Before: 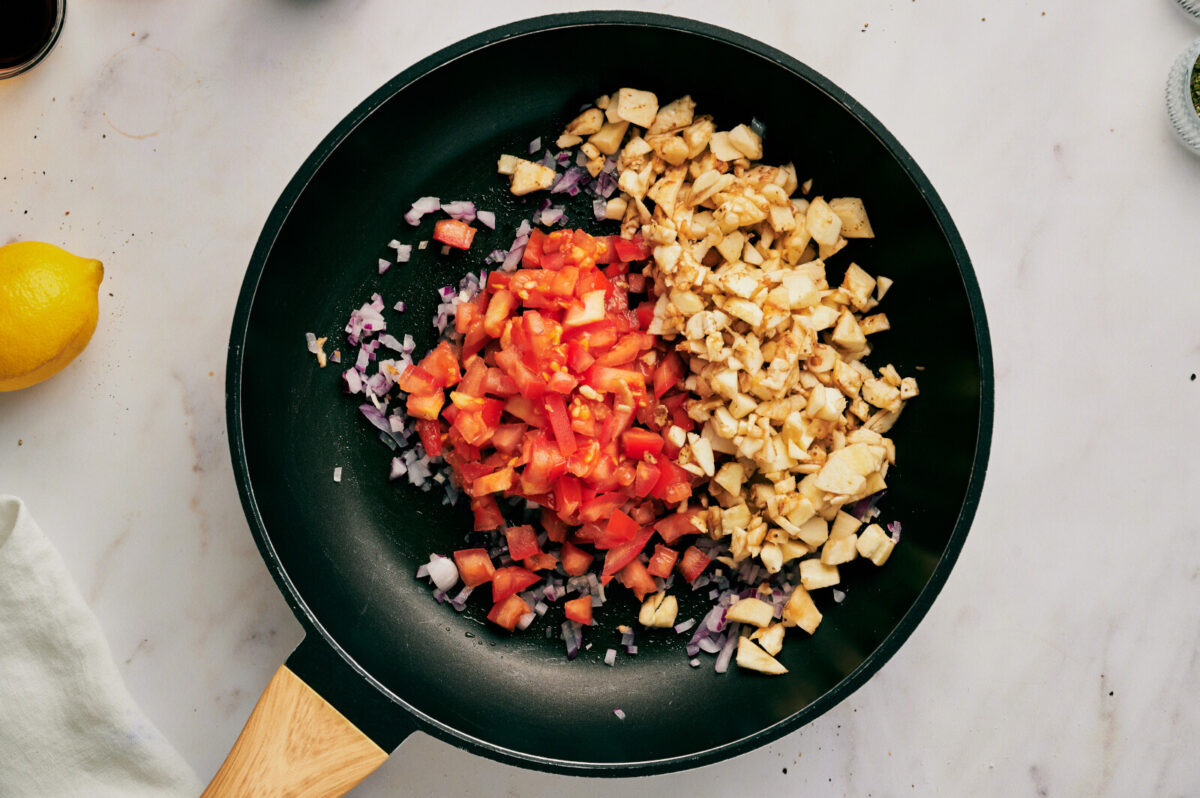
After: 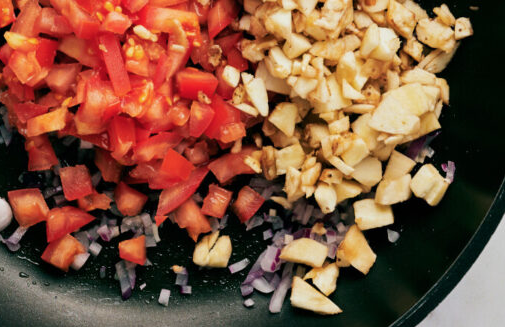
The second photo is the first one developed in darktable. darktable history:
color balance rgb: perceptual saturation grading › global saturation -3%
white balance: red 0.982, blue 1.018
crop: left 37.221%, top 45.169%, right 20.63%, bottom 13.777%
